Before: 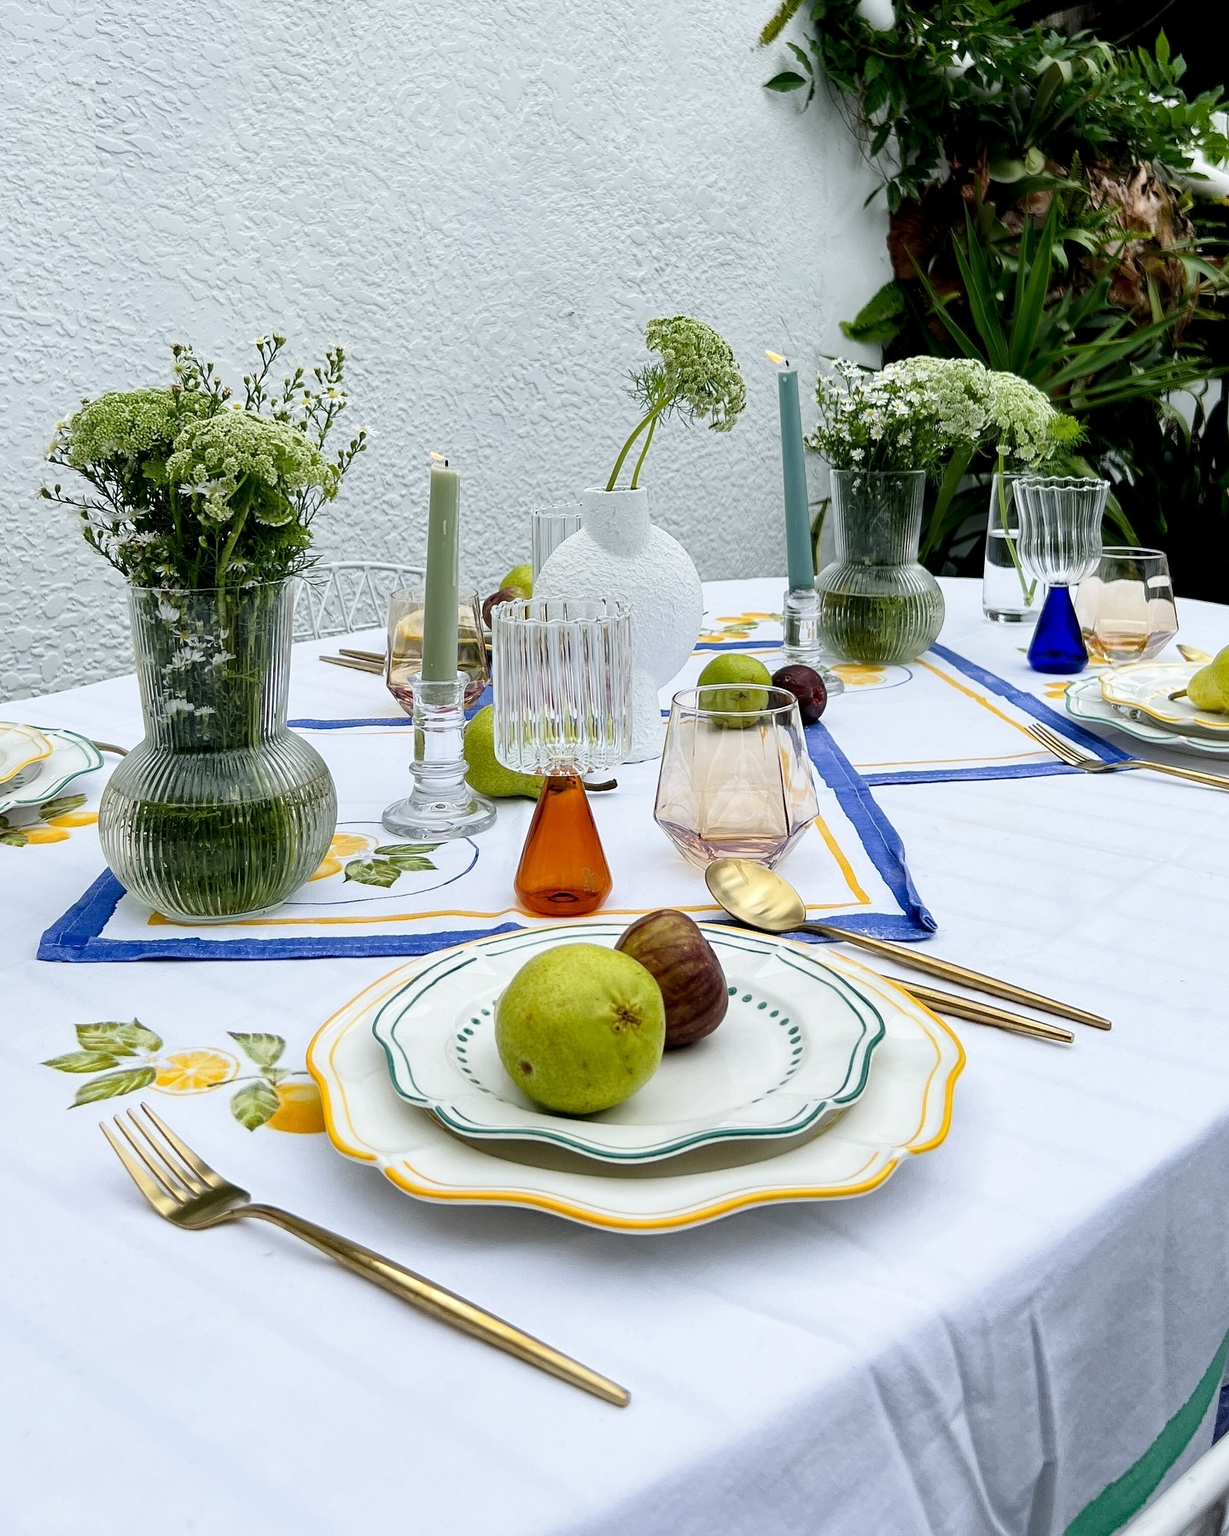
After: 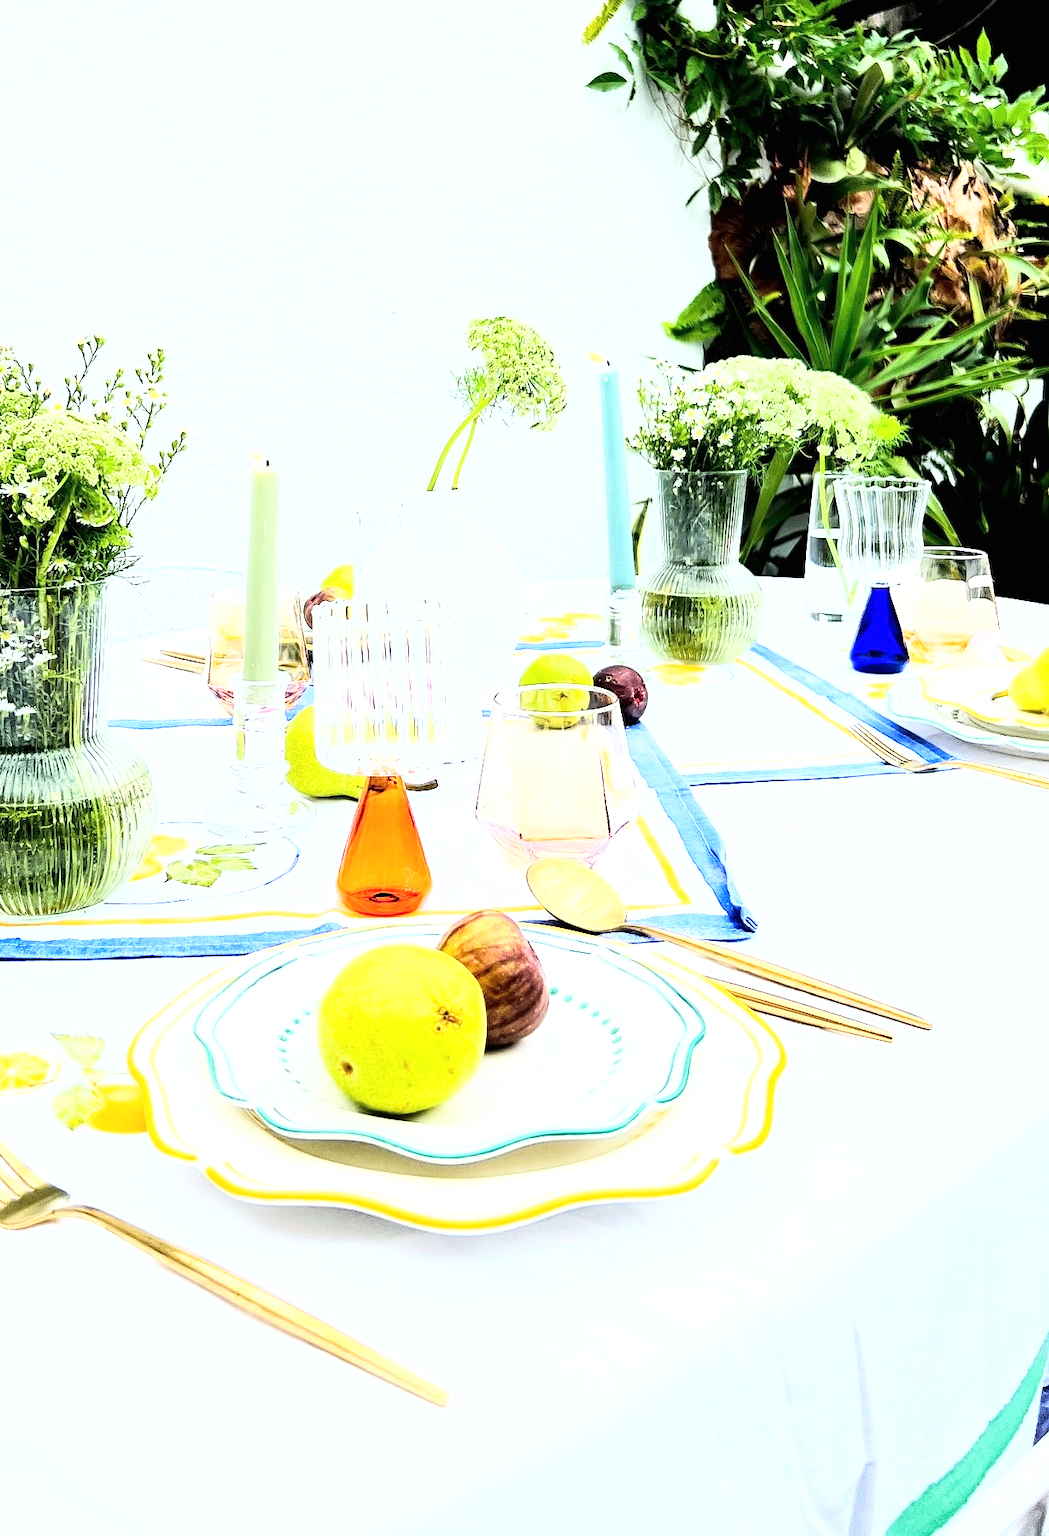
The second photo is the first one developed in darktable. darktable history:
crop and rotate: left 14.646%
base curve: curves: ch0 [(0, 0) (0.007, 0.004) (0.027, 0.03) (0.046, 0.07) (0.207, 0.54) (0.442, 0.872) (0.673, 0.972) (1, 1)]
exposure: black level correction 0, exposure 1.447 EV, compensate highlight preservation false
